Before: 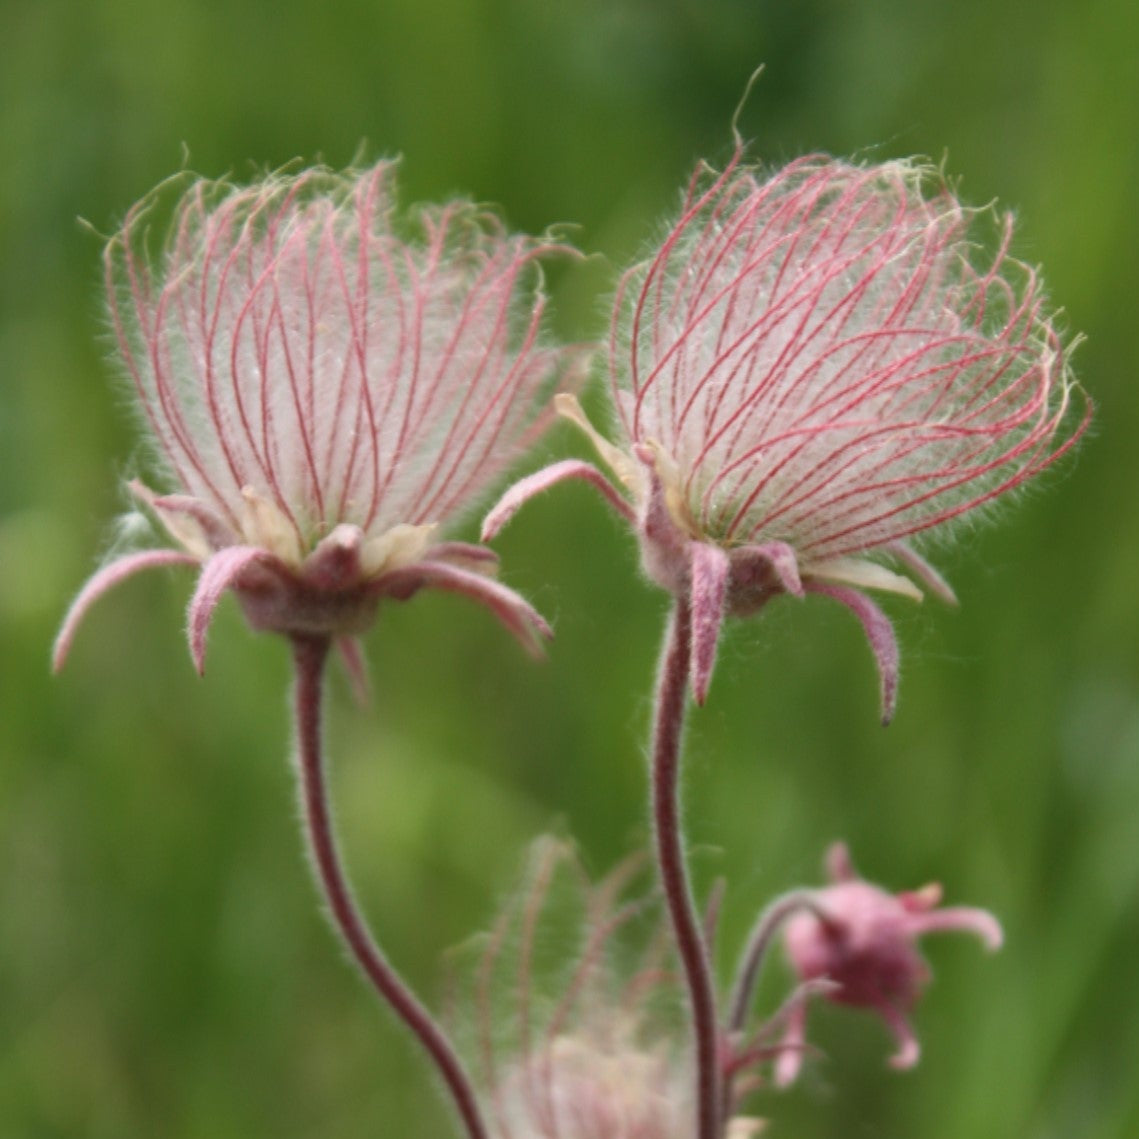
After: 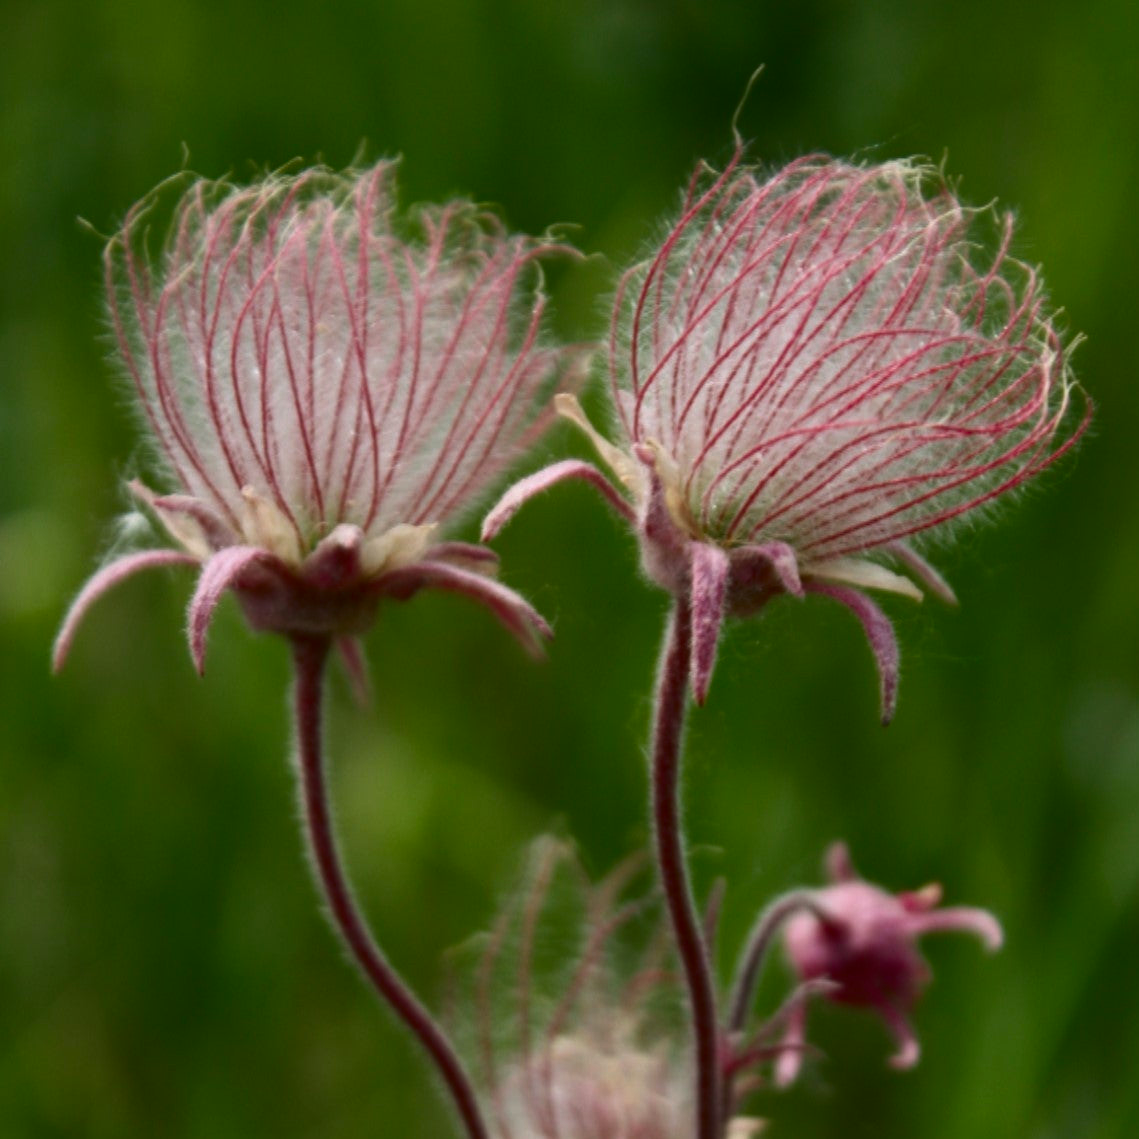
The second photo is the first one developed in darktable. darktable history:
color balance rgb: perceptual saturation grading › global saturation -3%
contrast brightness saturation: contrast 0.1, brightness -0.26, saturation 0.14
